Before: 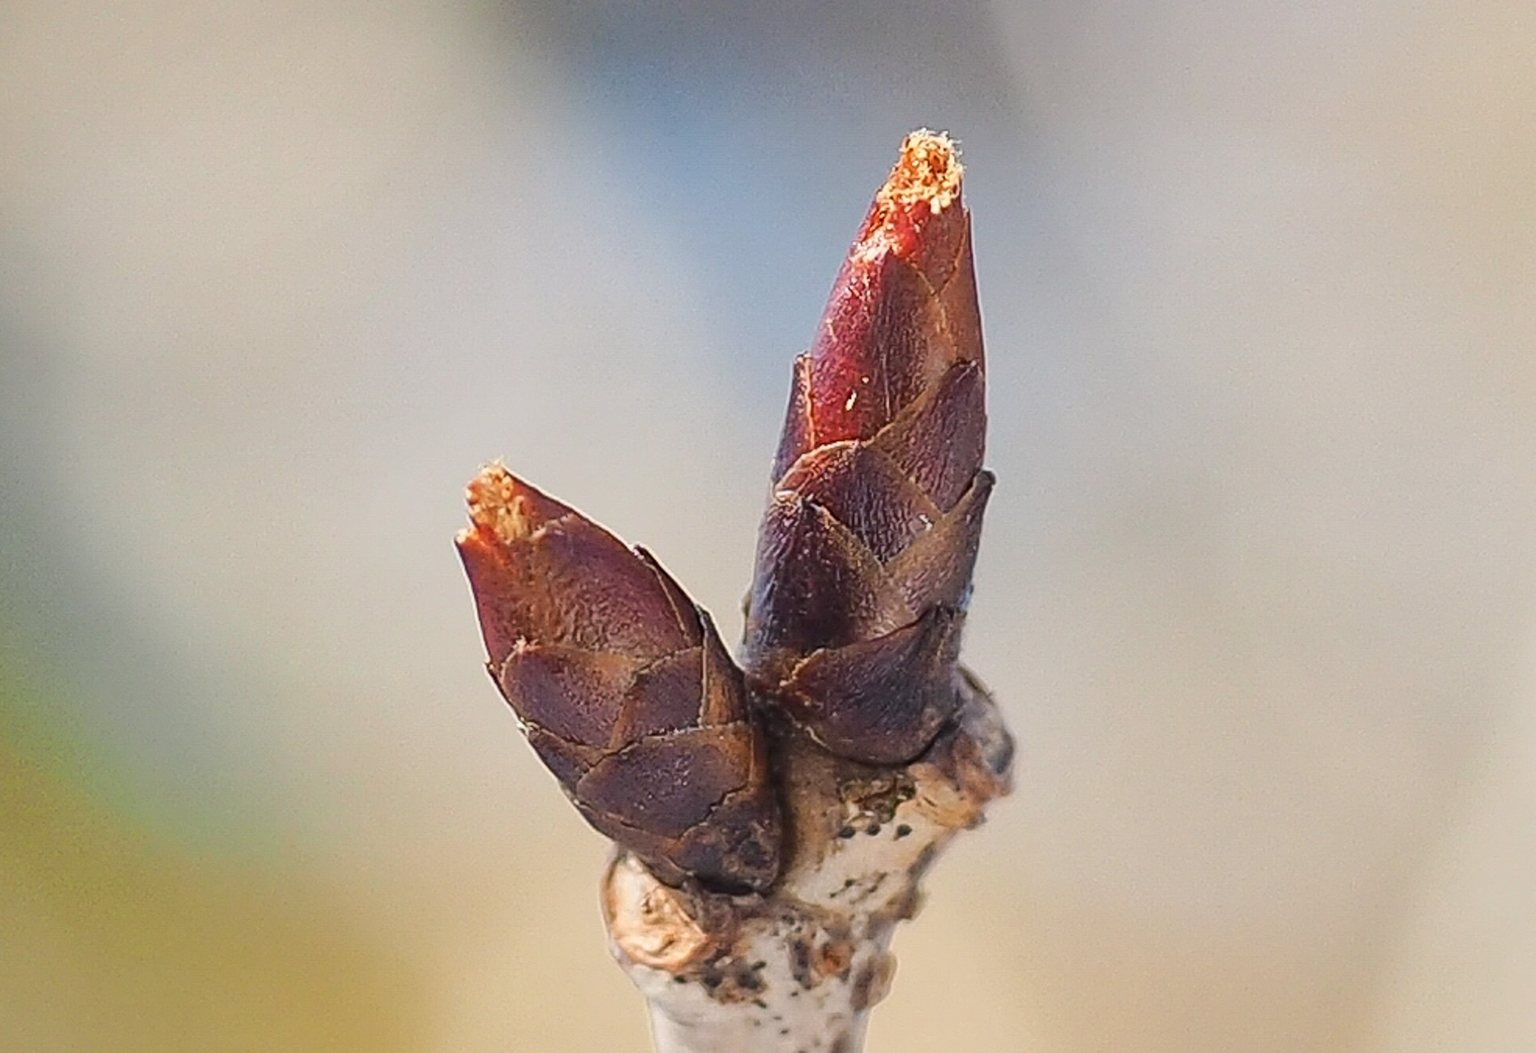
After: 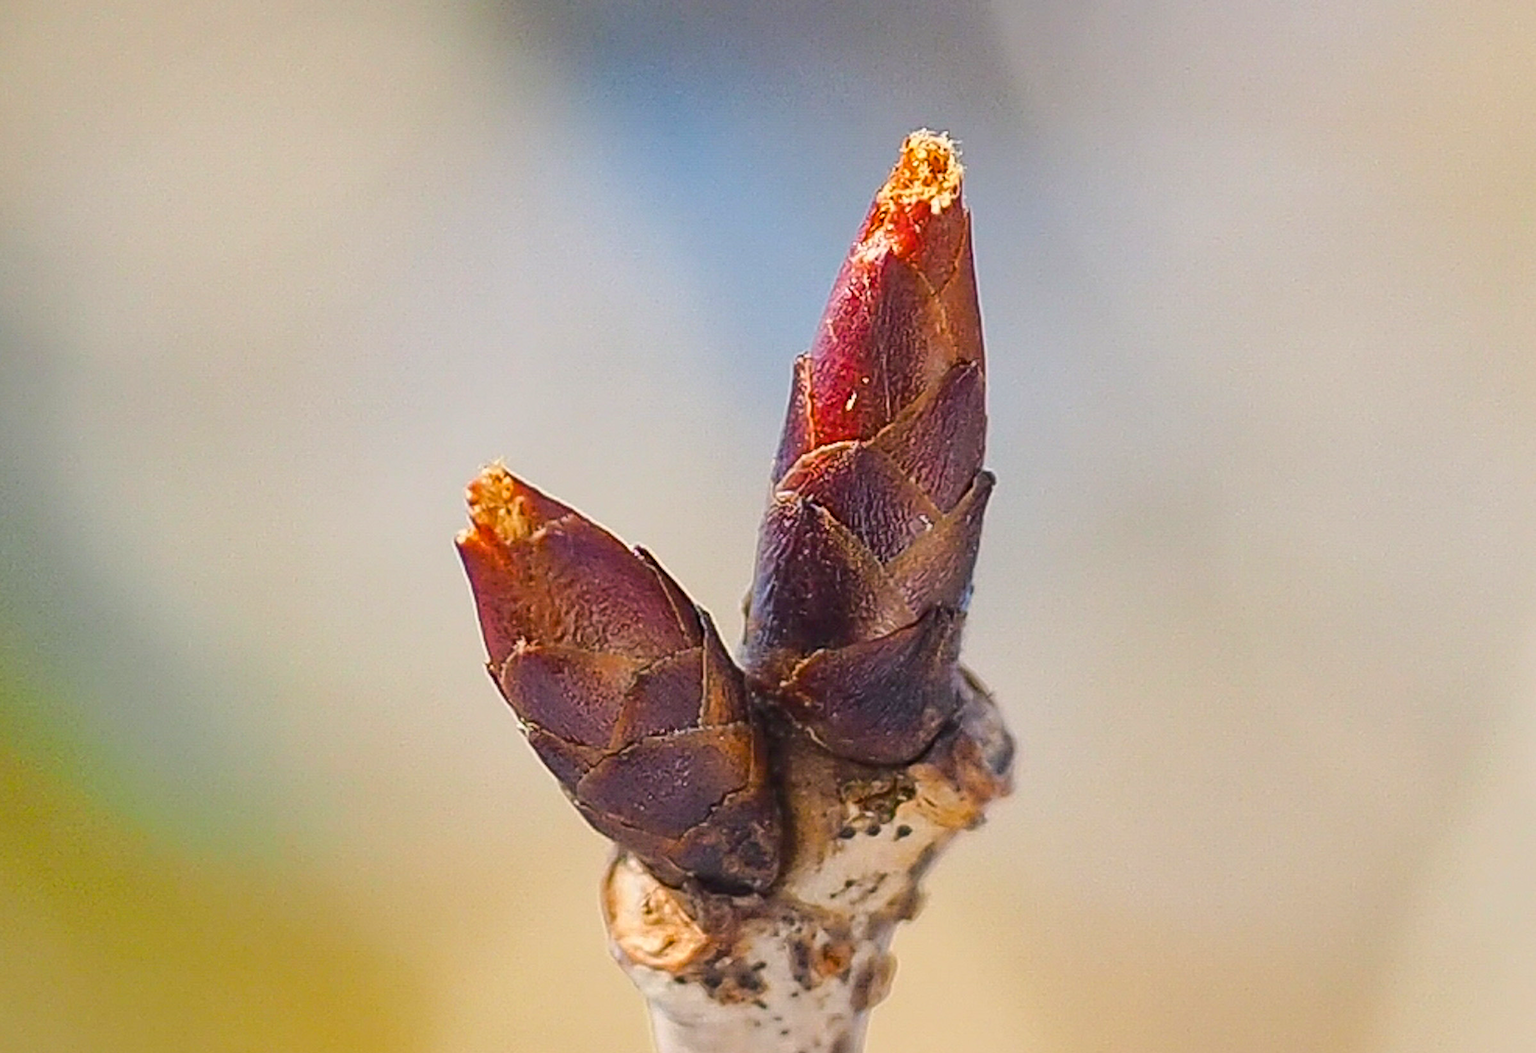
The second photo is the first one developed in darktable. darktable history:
color balance rgb: linear chroma grading › global chroma 9.01%, perceptual saturation grading › global saturation 19.957%, global vibrance 15.09%
